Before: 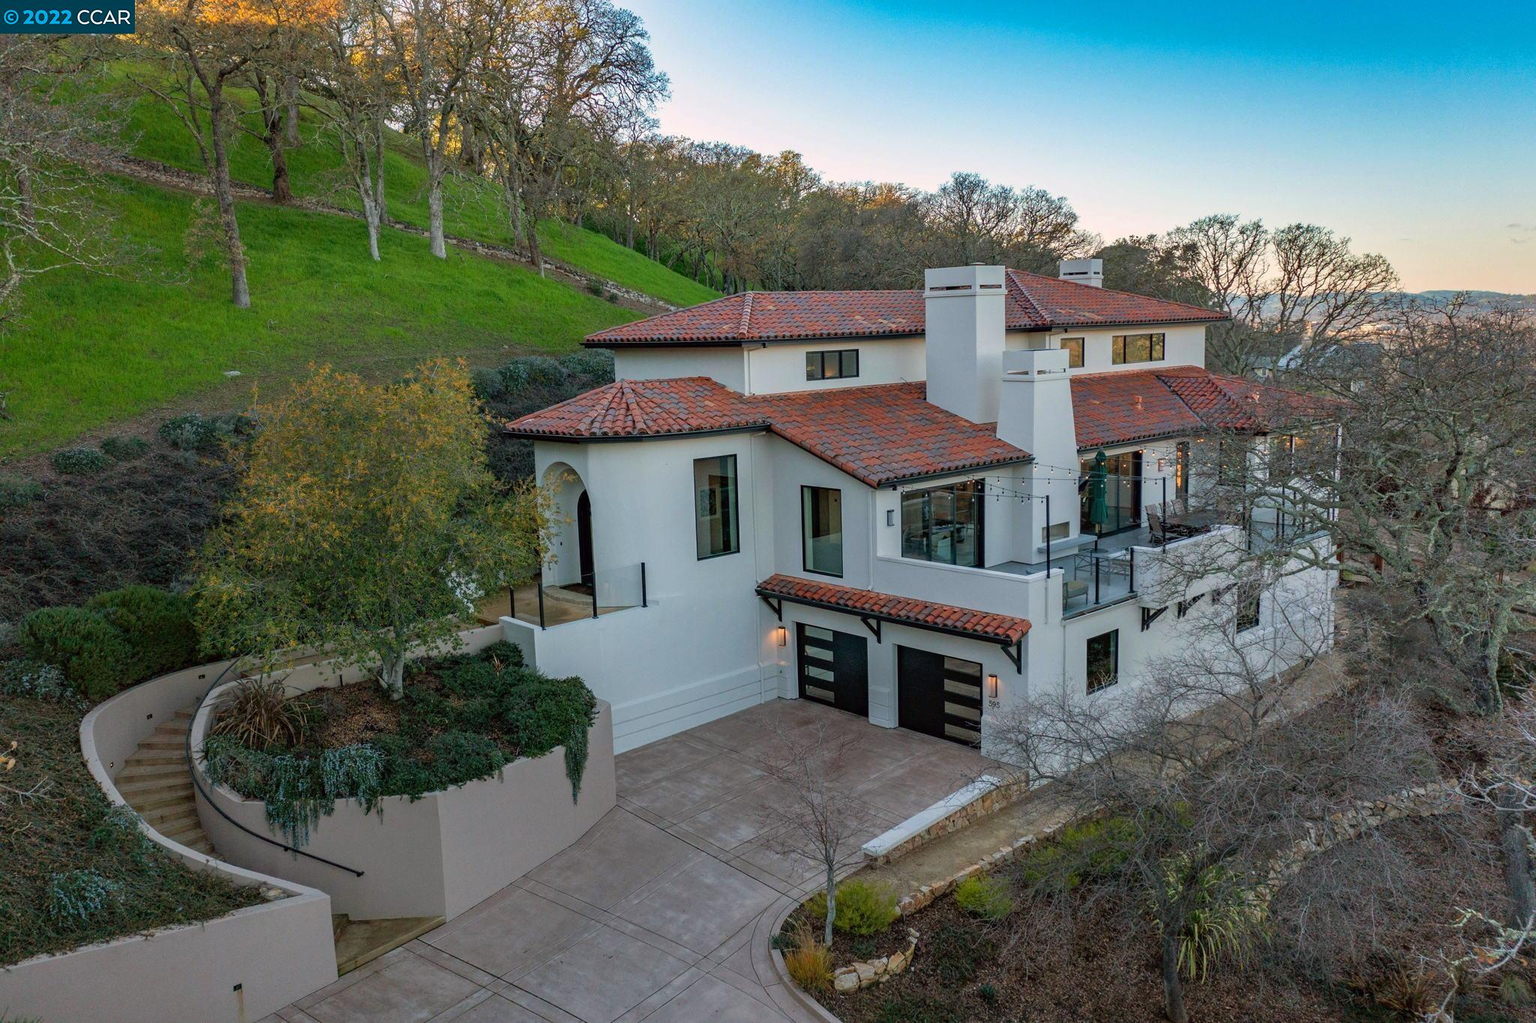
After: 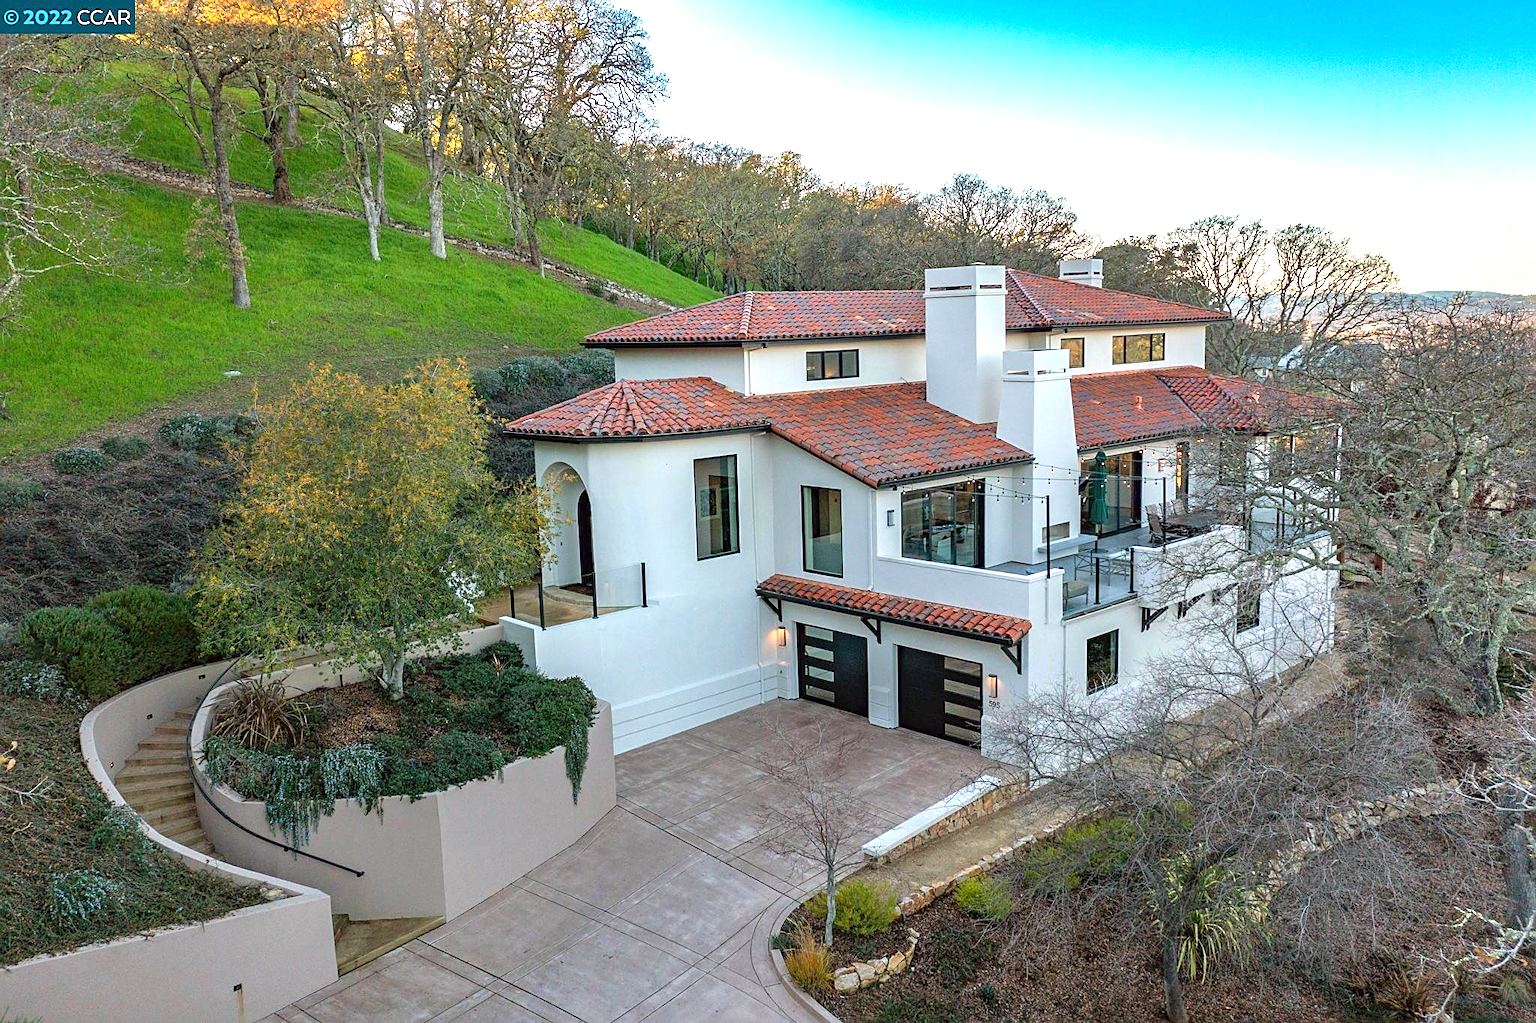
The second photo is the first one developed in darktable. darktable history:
exposure: exposure 1.001 EV, compensate highlight preservation false
sharpen: on, module defaults
tone equalizer: edges refinement/feathering 500, mask exposure compensation -1.57 EV, preserve details no
